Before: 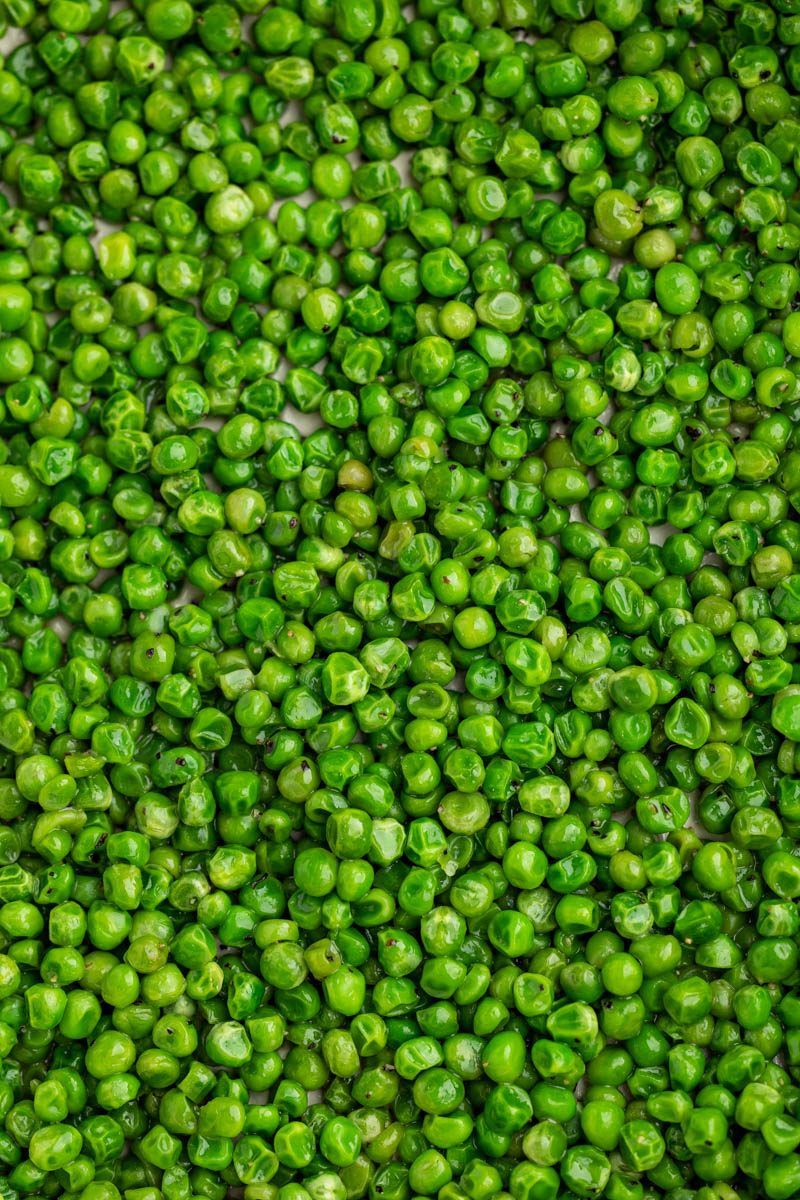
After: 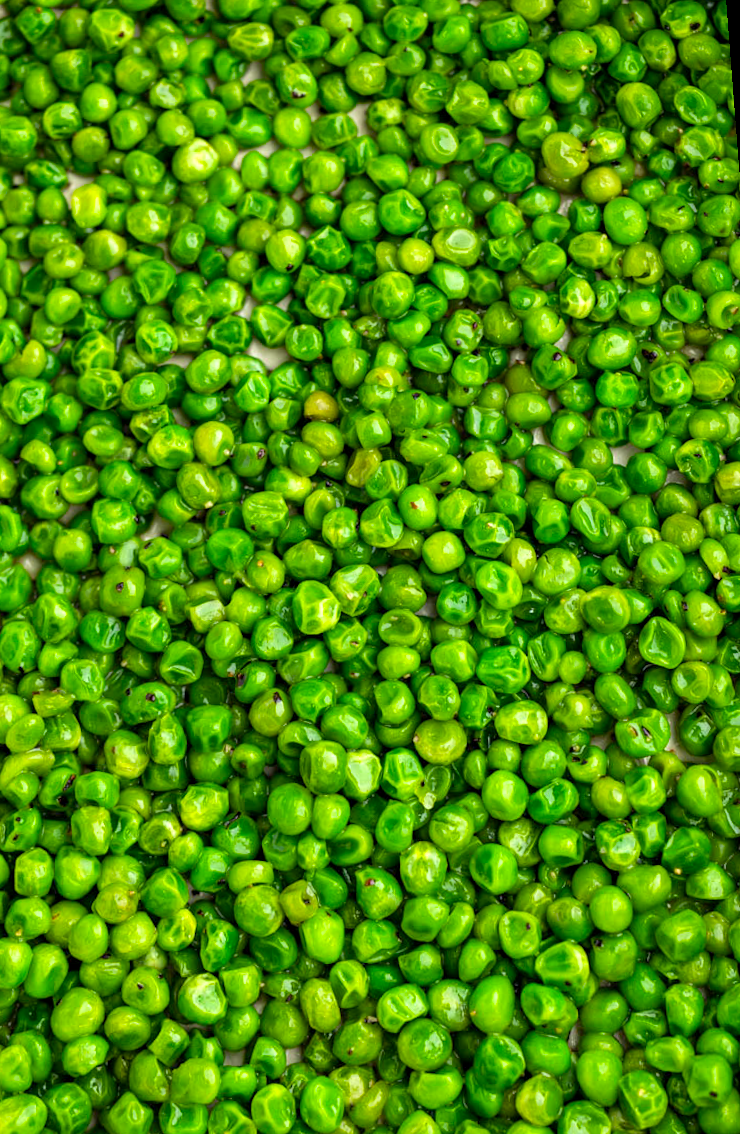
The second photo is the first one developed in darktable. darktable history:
exposure: black level correction 0.001, exposure 0.5 EV, compensate exposure bias true, compensate highlight preservation false
color balance rgb: perceptual saturation grading › global saturation 25%, global vibrance 10%
rotate and perspective: rotation -1.68°, lens shift (vertical) -0.146, crop left 0.049, crop right 0.912, crop top 0.032, crop bottom 0.96
